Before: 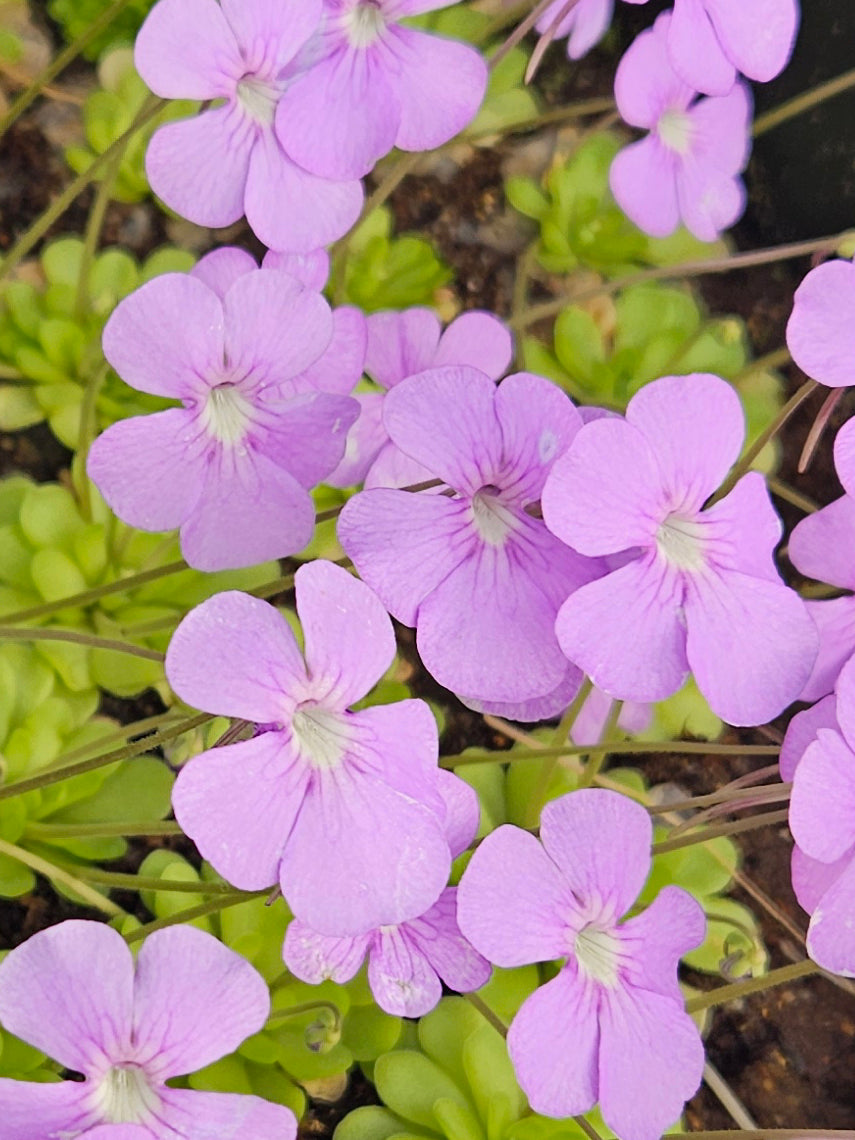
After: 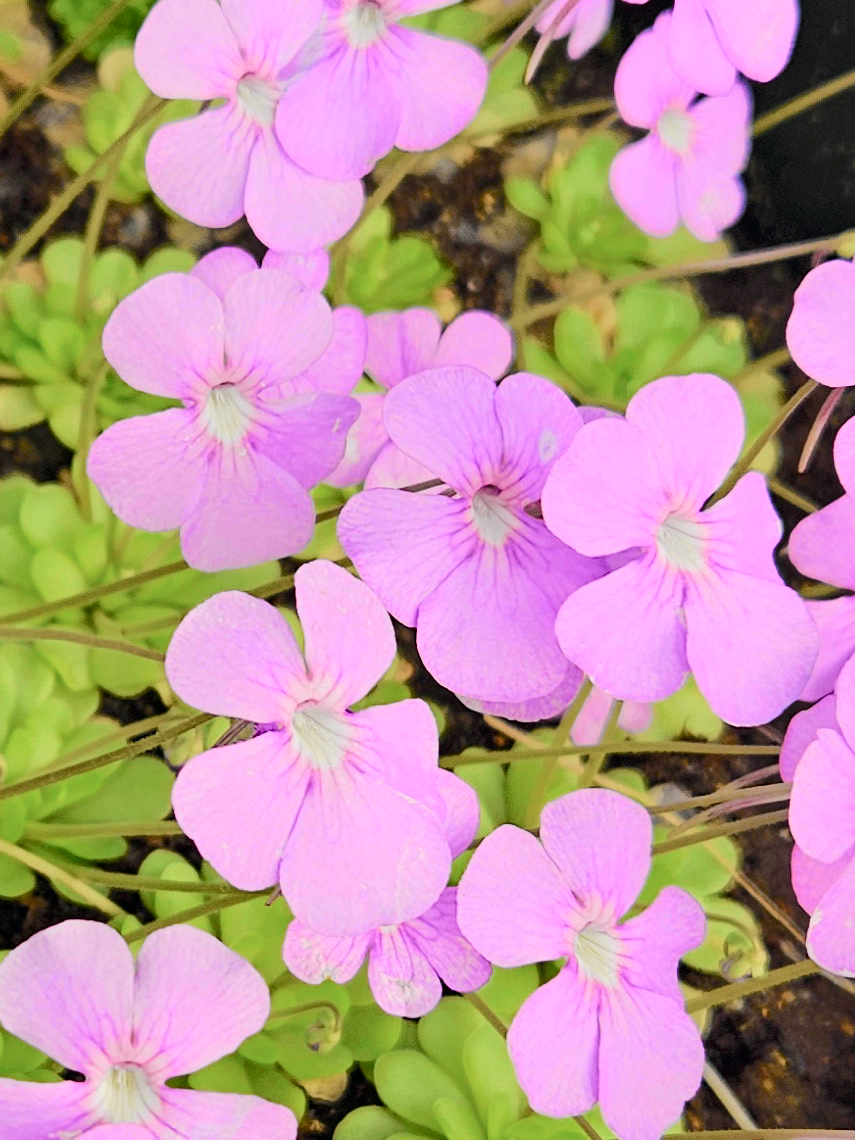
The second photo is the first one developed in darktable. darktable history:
tone curve: curves: ch0 [(0, 0) (0.037, 0.011) (0.131, 0.108) (0.279, 0.279) (0.476, 0.554) (0.617, 0.693) (0.704, 0.77) (0.813, 0.852) (0.916, 0.924) (1, 0.993)]; ch1 [(0, 0) (0.318, 0.278) (0.444, 0.427) (0.493, 0.492) (0.508, 0.502) (0.534, 0.529) (0.562, 0.563) (0.626, 0.662) (0.746, 0.764) (1, 1)]; ch2 [(0, 0) (0.316, 0.292) (0.381, 0.37) (0.423, 0.448) (0.476, 0.492) (0.502, 0.498) (0.522, 0.518) (0.533, 0.532) (0.586, 0.631) (0.634, 0.663) (0.7, 0.7) (0.861, 0.808) (1, 0.951)], color space Lab, independent channels, preserve colors none
